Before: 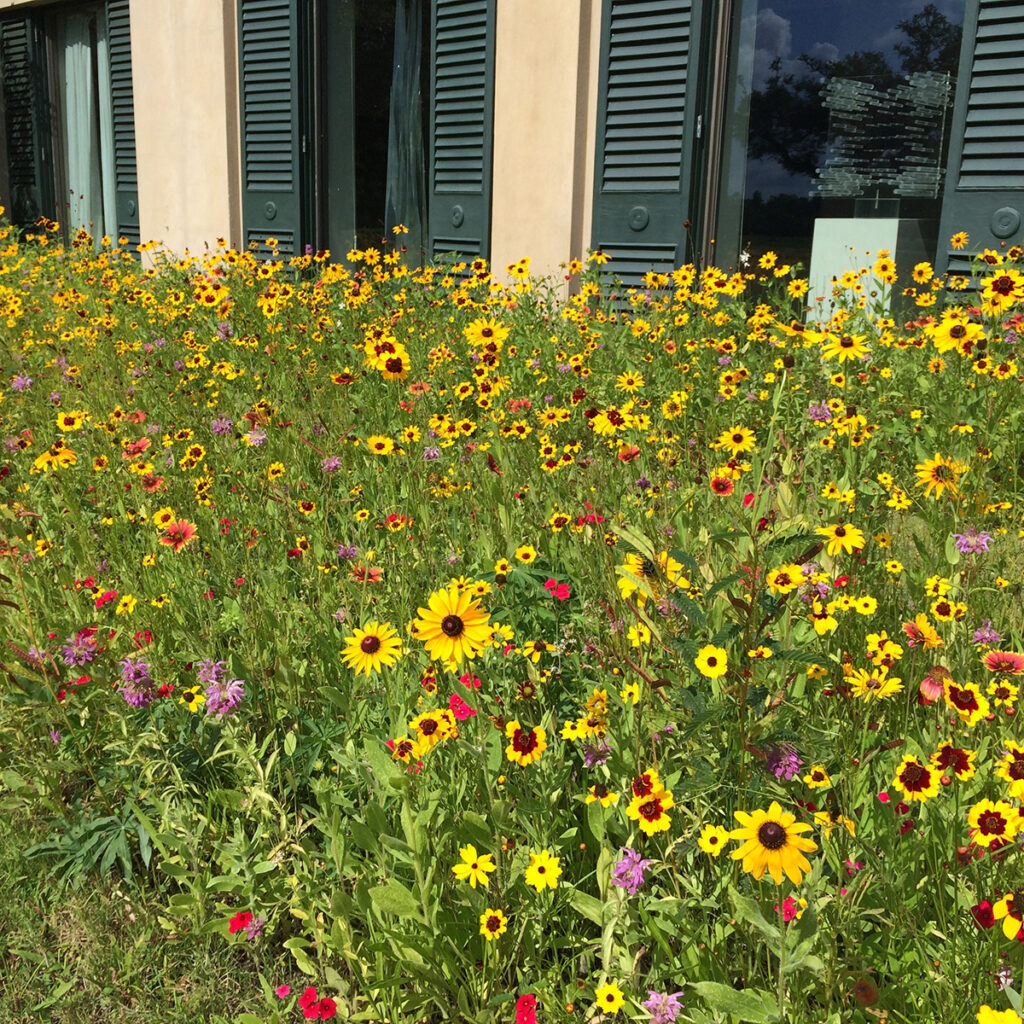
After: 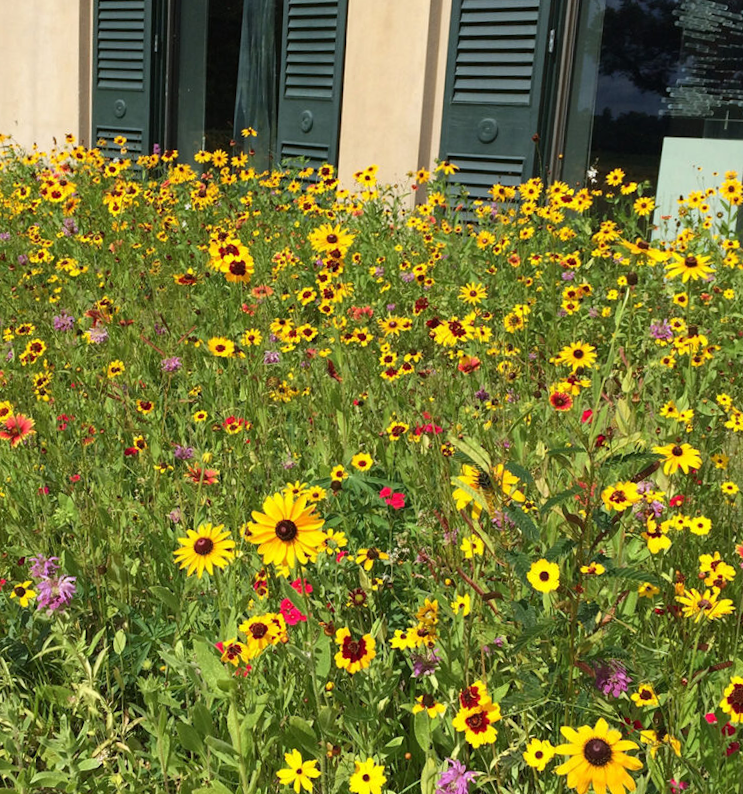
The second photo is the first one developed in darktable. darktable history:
rotate and perspective: rotation 2.17°, automatic cropping off
crop and rotate: left 17.046%, top 10.659%, right 12.989%, bottom 14.553%
